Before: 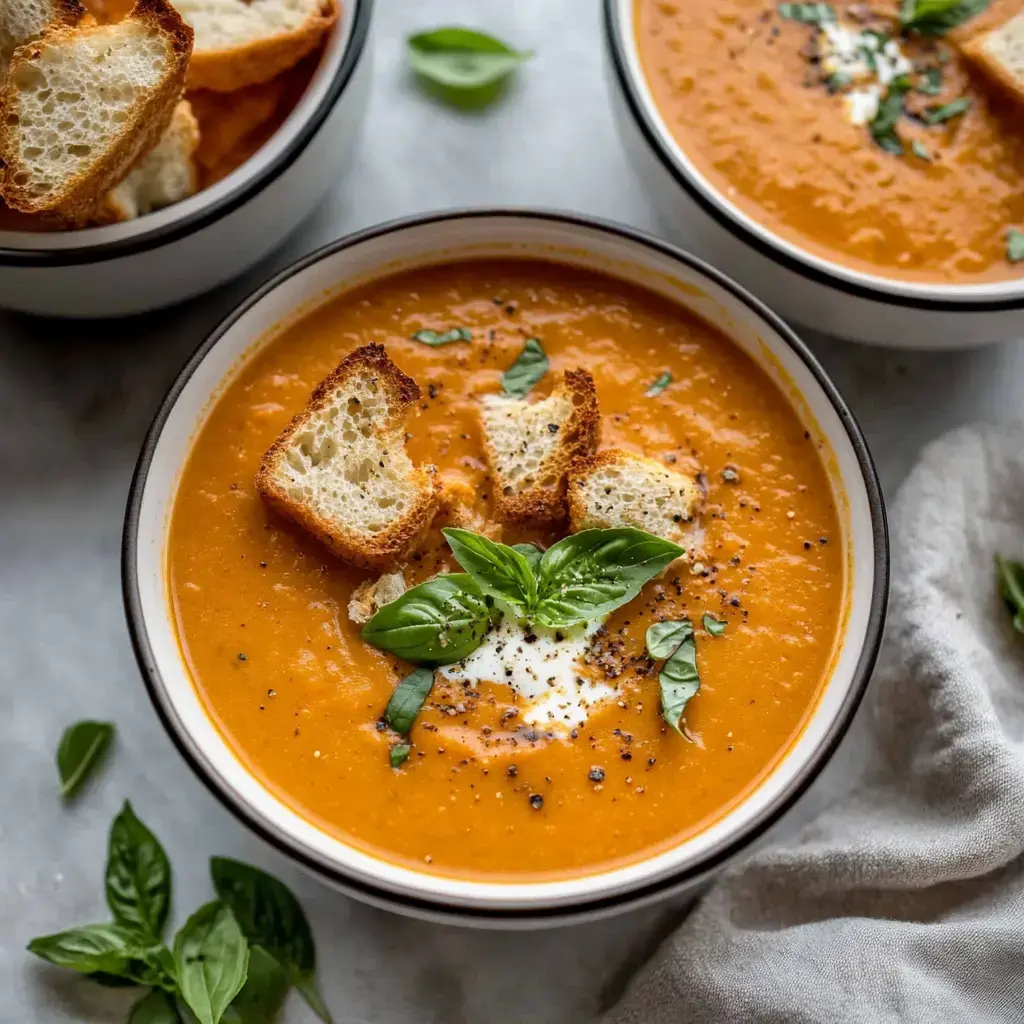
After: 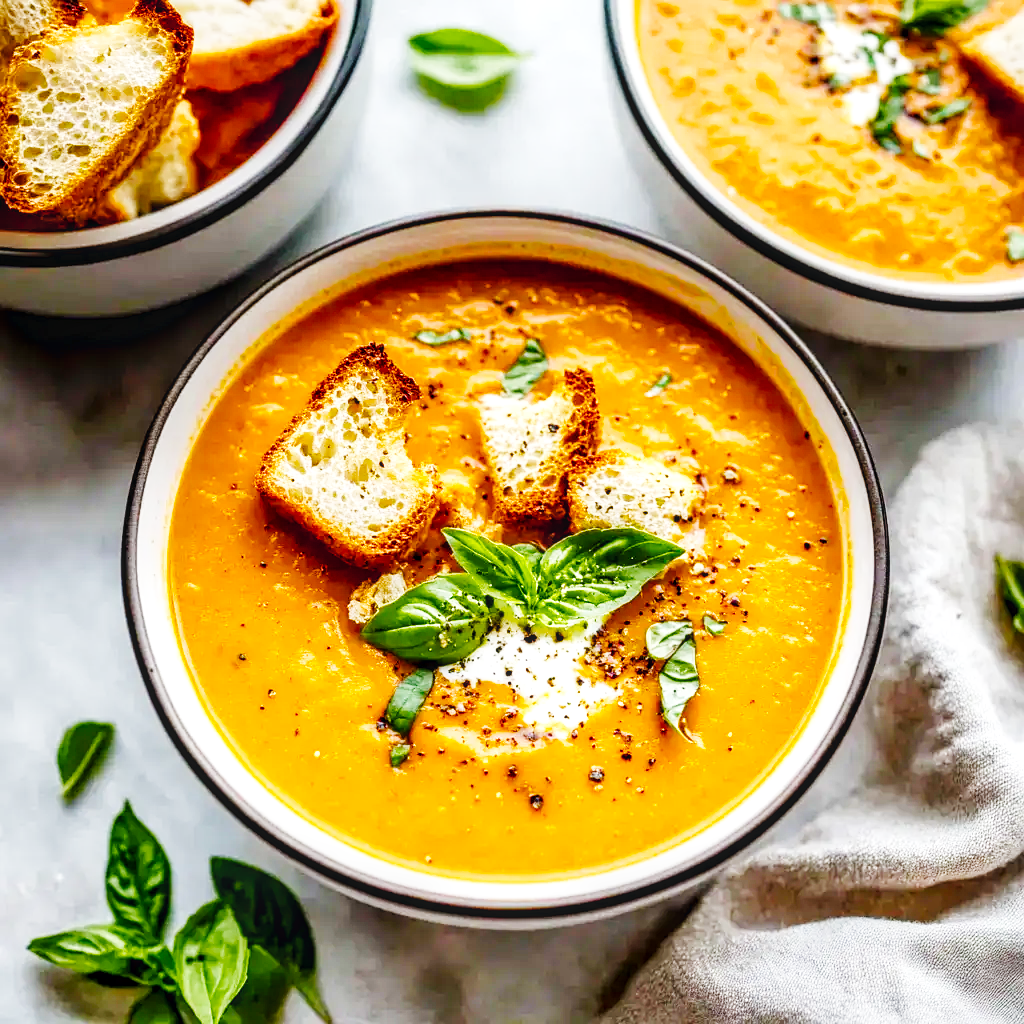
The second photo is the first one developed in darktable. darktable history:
sharpen: amount 0.207
base curve: curves: ch0 [(0, 0.003) (0.001, 0.002) (0.006, 0.004) (0.02, 0.022) (0.048, 0.086) (0.094, 0.234) (0.162, 0.431) (0.258, 0.629) (0.385, 0.8) (0.548, 0.918) (0.751, 0.988) (1, 1)], preserve colors none
local contrast: on, module defaults
color balance rgb: perceptual saturation grading › global saturation 0.374%, perceptual saturation grading › mid-tones 6.292%, perceptual saturation grading › shadows 71.302%, global vibrance 9.526%
